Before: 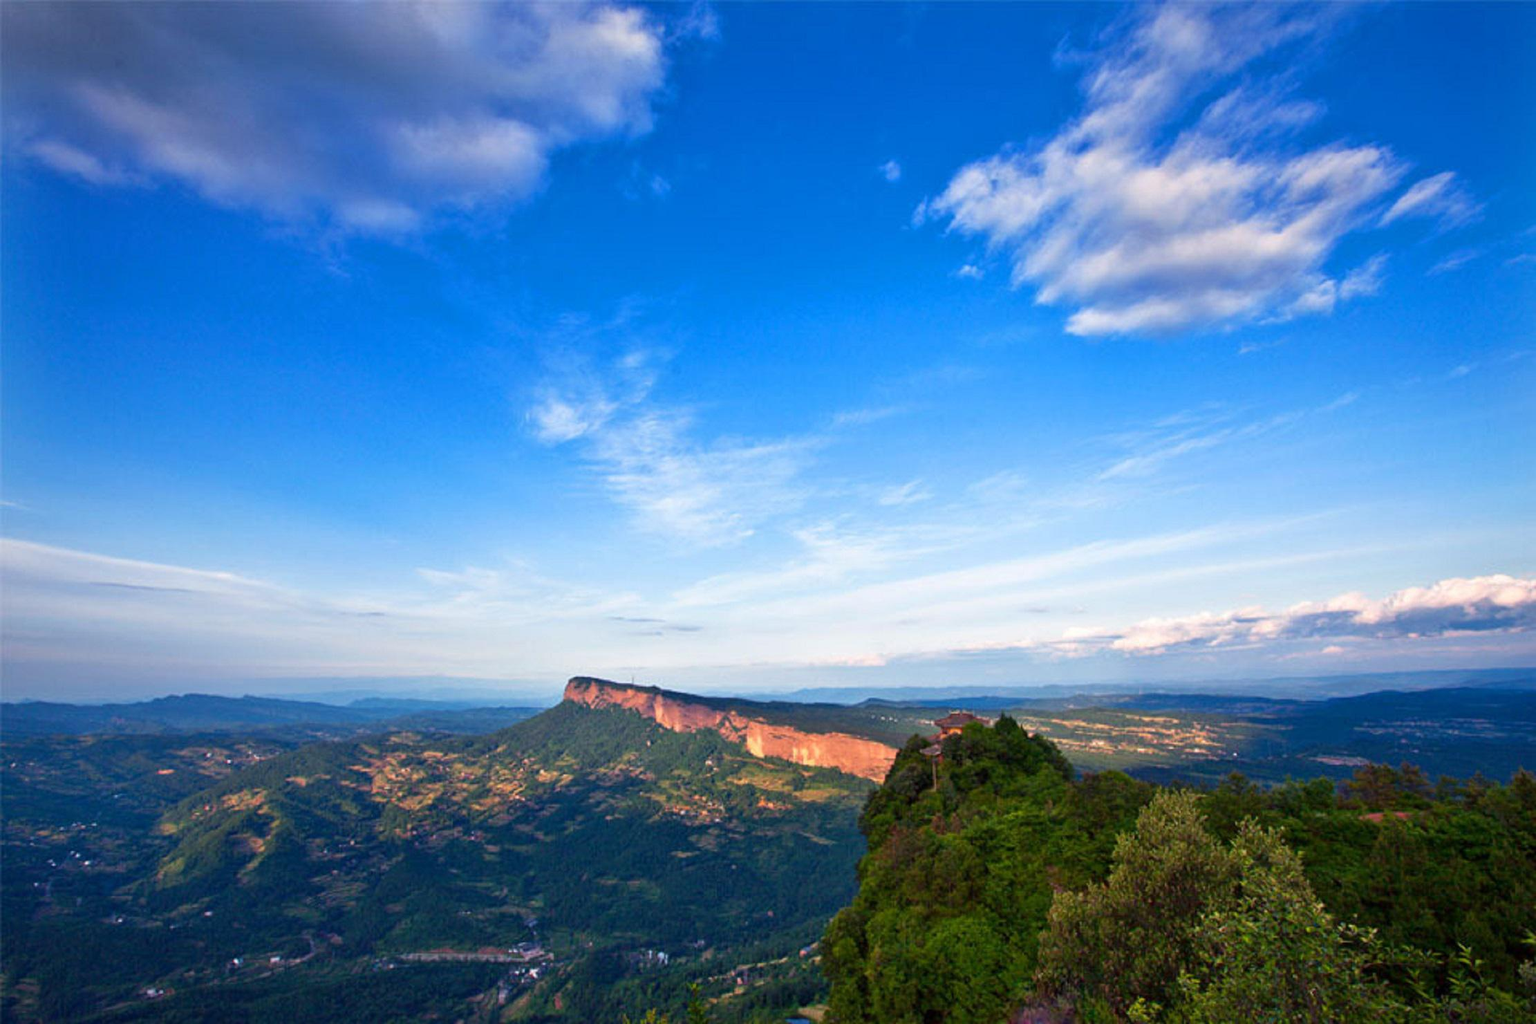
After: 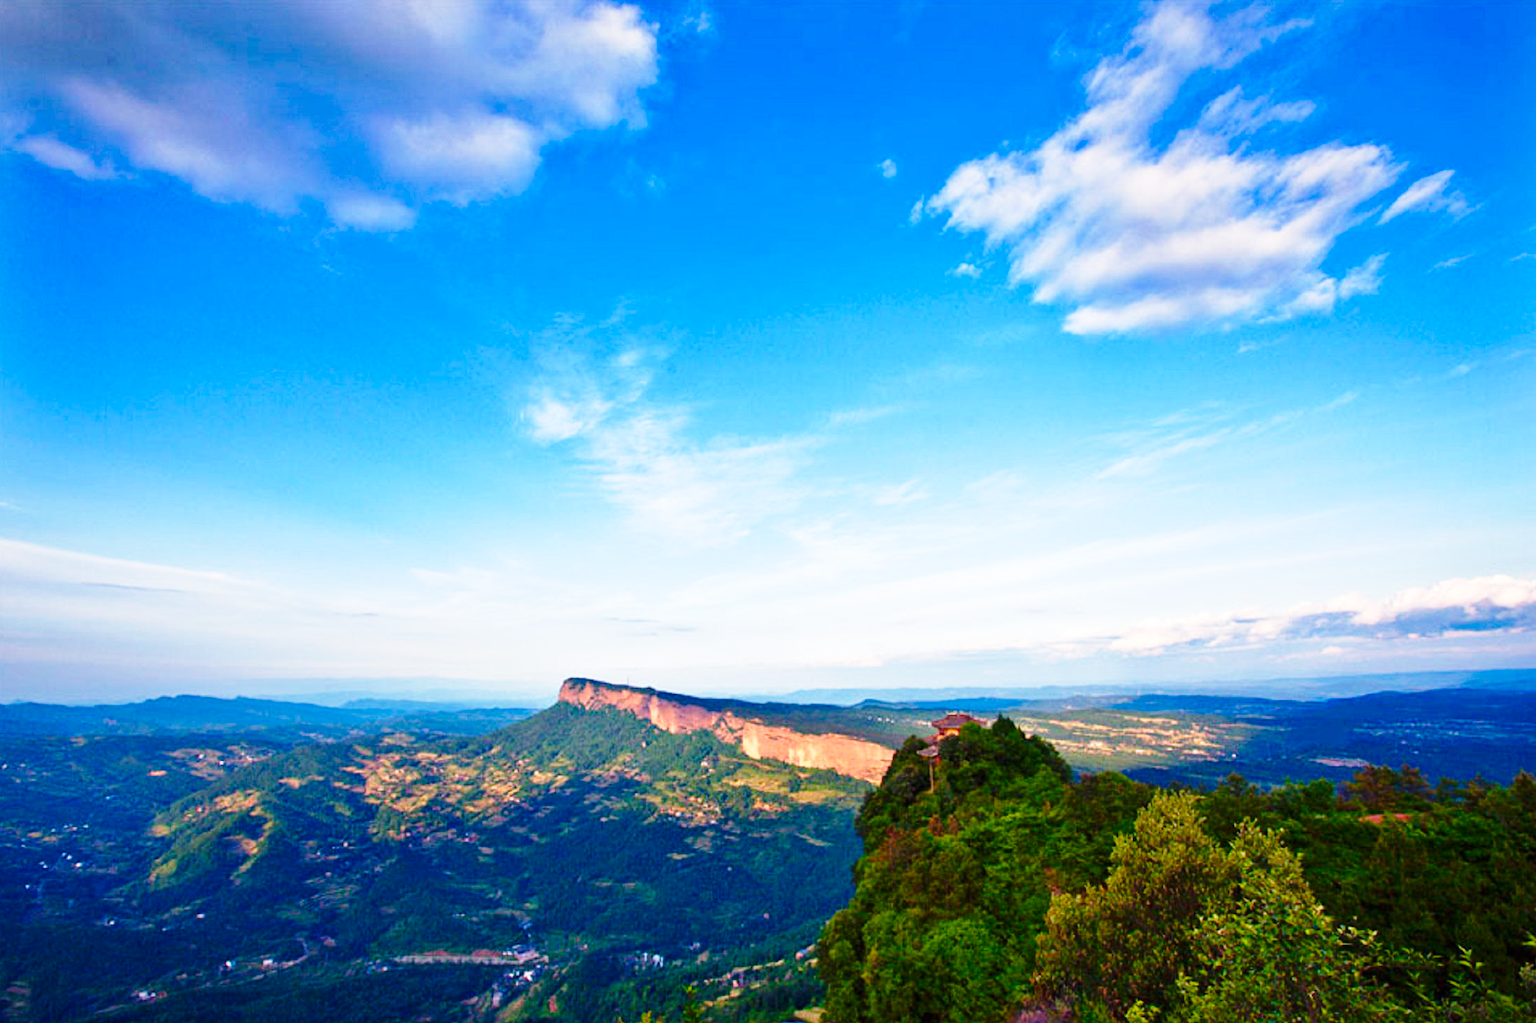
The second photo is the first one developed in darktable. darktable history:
base curve: curves: ch0 [(0, 0) (0.028, 0.03) (0.121, 0.232) (0.46, 0.748) (0.859, 0.968) (1, 1)], preserve colors none
crop and rotate: left 0.598%, top 0.379%, bottom 0.25%
color balance rgb: perceptual saturation grading › global saturation -0.037%, perceptual saturation grading › highlights -19.742%, perceptual saturation grading › shadows 19.852%, global vibrance 33.822%
